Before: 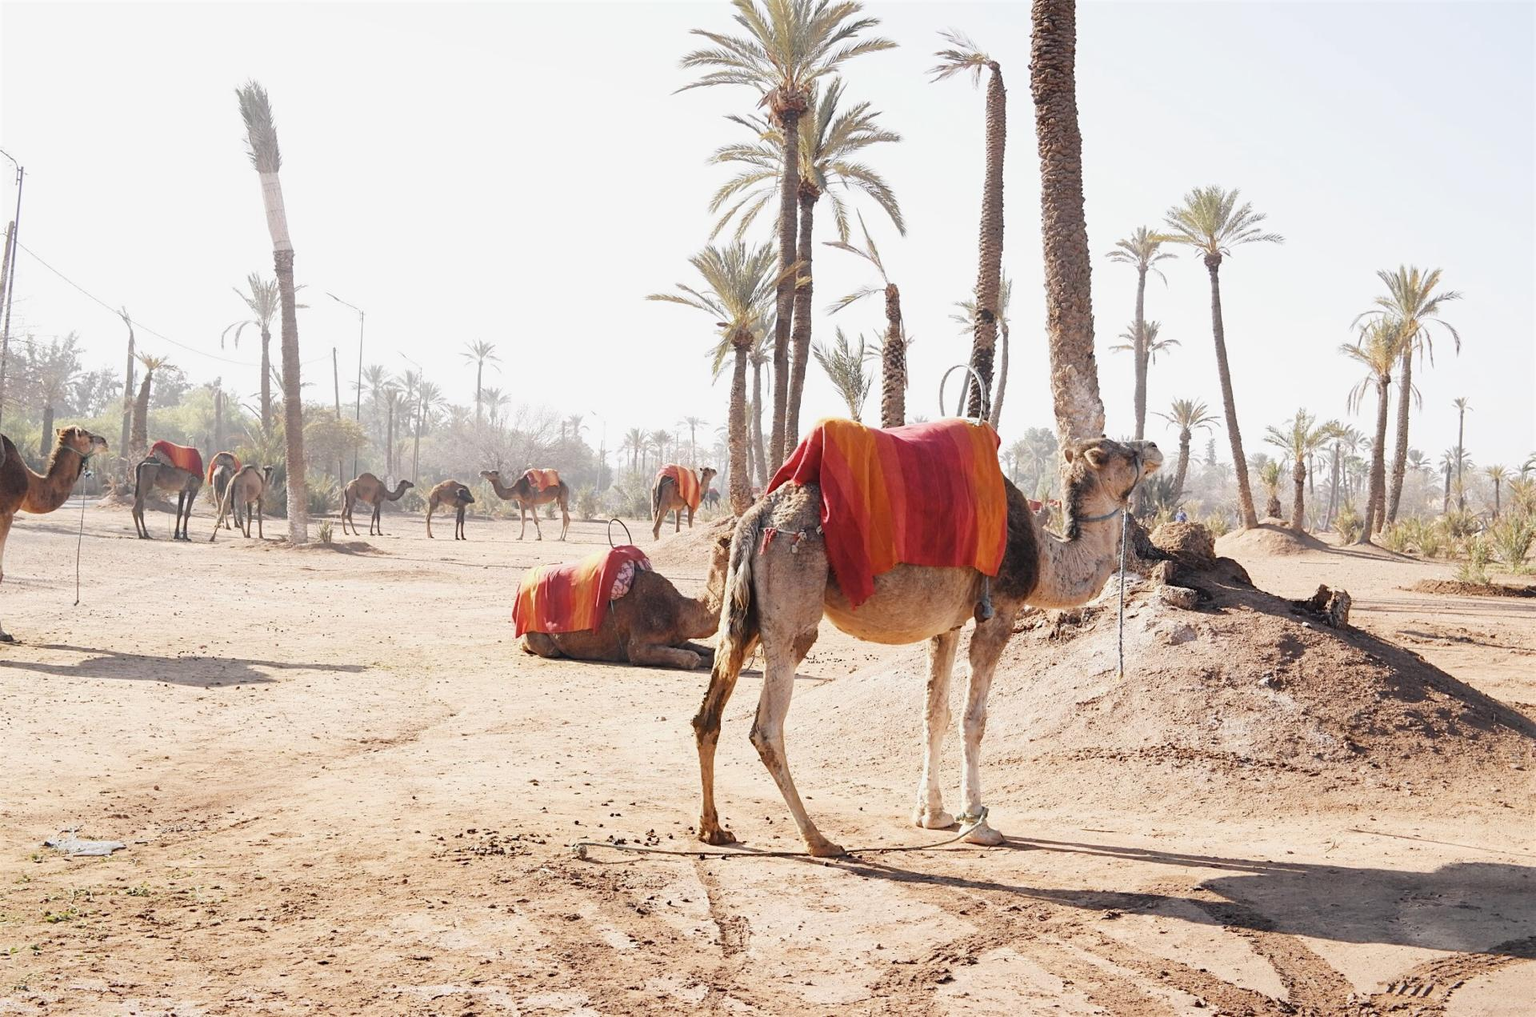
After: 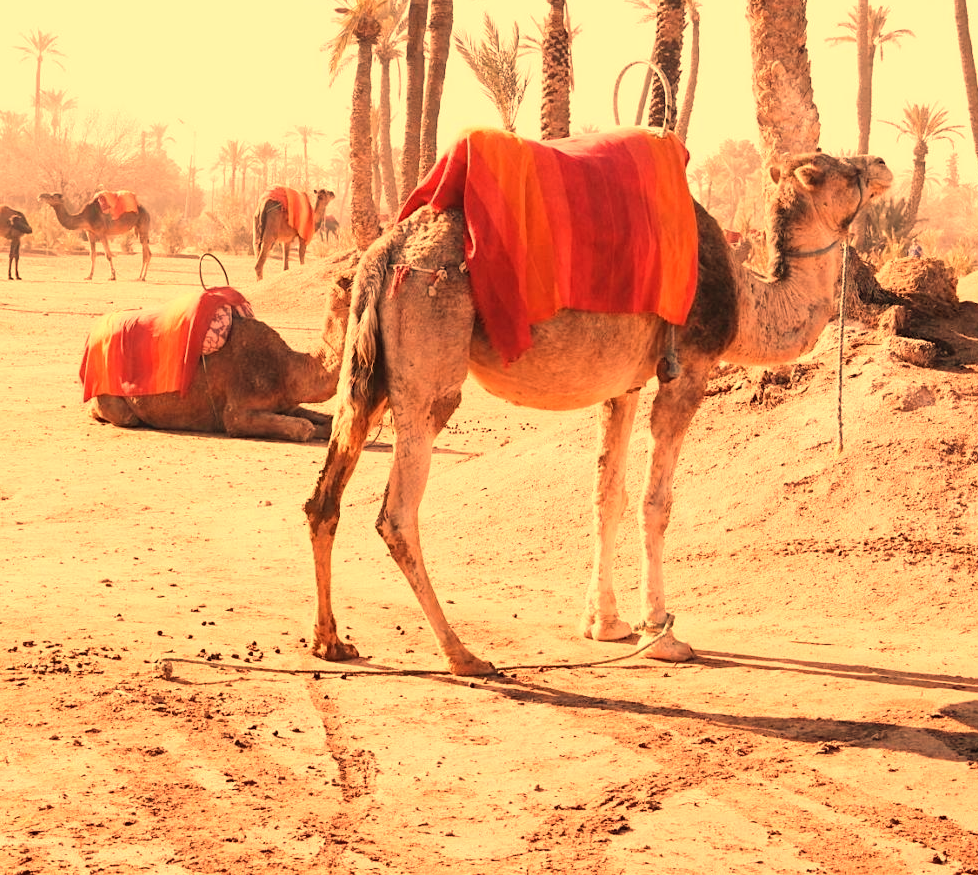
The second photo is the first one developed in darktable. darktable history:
crop and rotate: left 29.237%, top 31.152%, right 19.807%
white balance: red 1.467, blue 0.684
